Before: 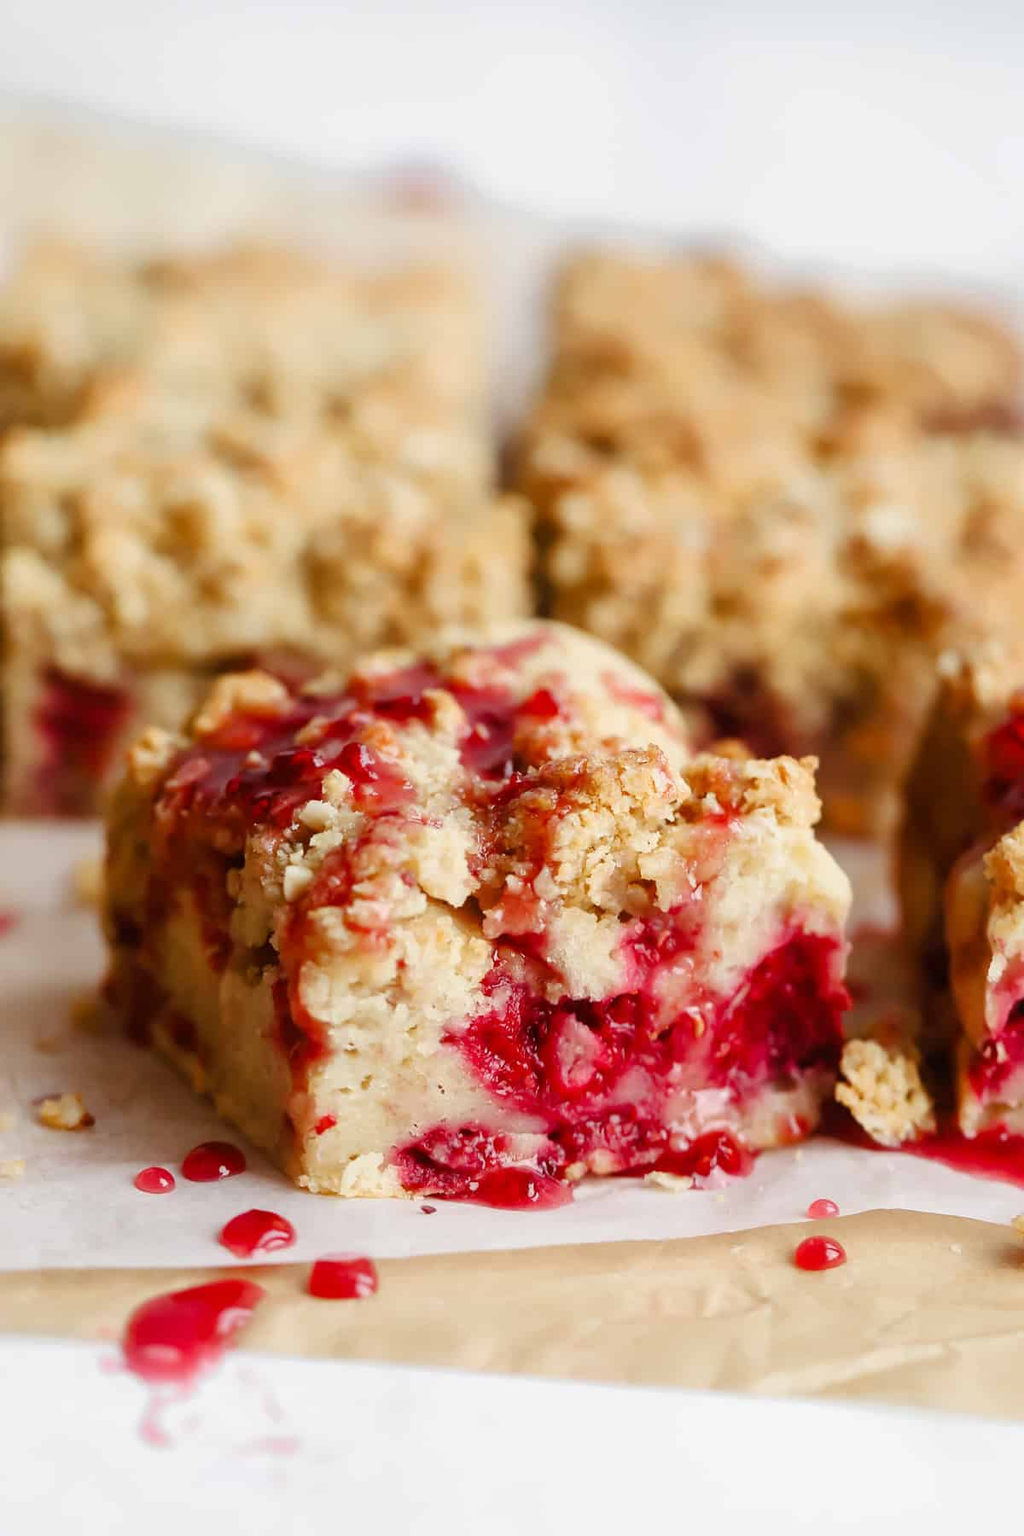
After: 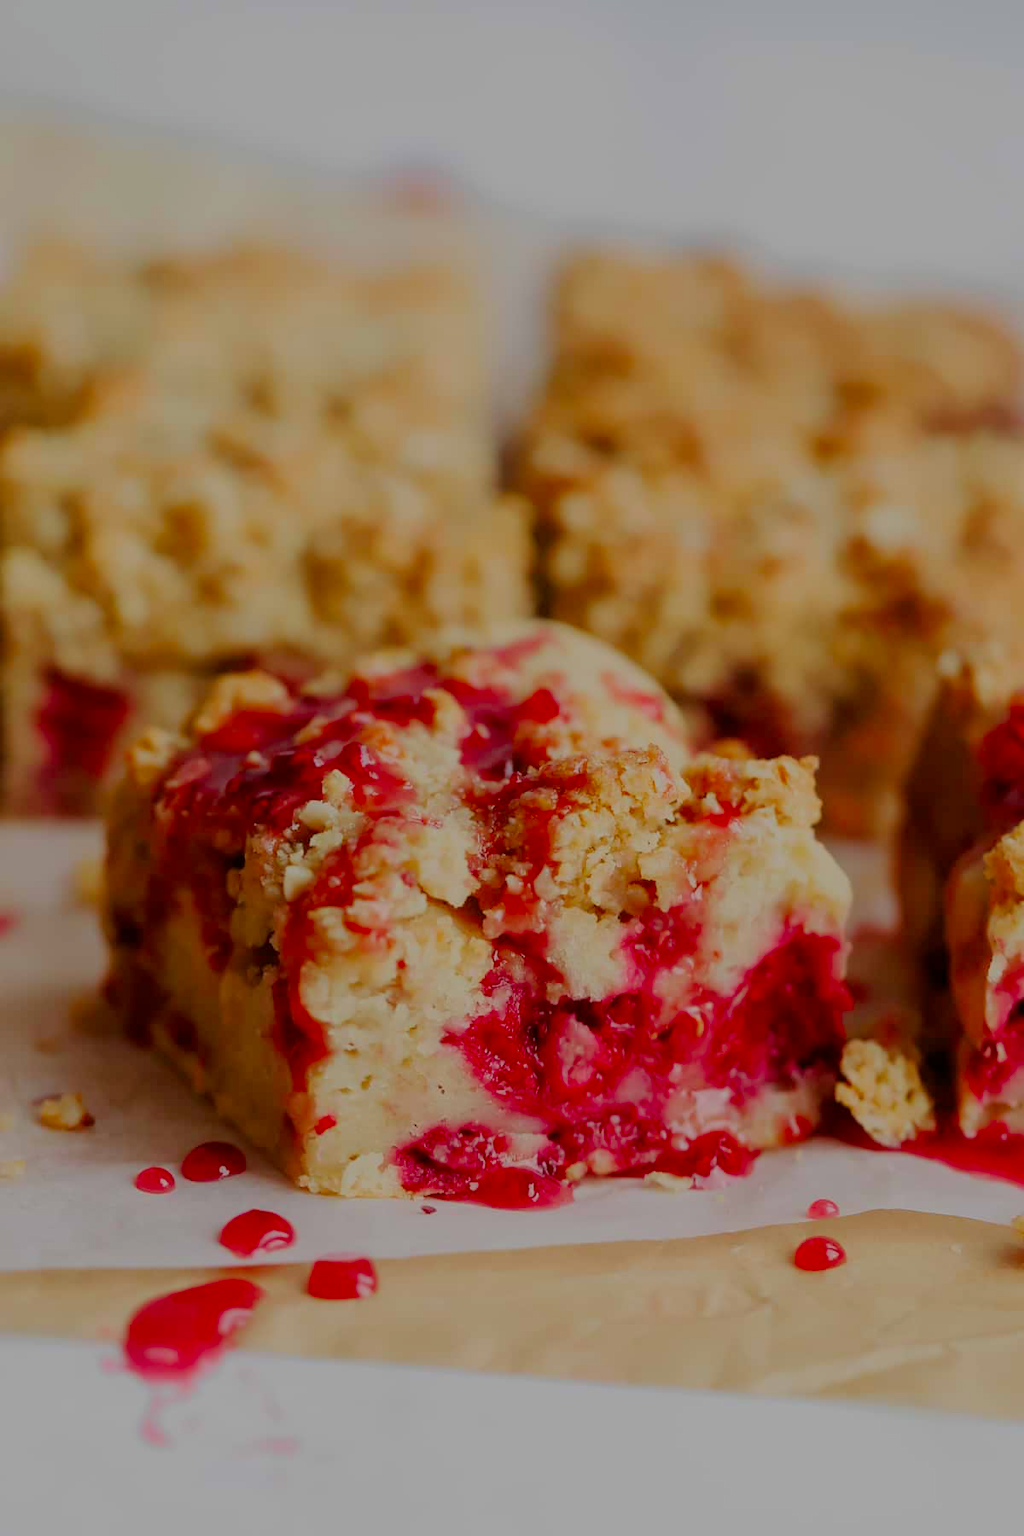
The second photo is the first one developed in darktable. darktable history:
exposure: black level correction 0, exposure -0.846 EV, compensate highlight preservation false
filmic rgb: middle gray luminance 4.53%, black relative exposure -13.14 EV, white relative exposure 5.03 EV, target black luminance 0%, hardness 5.18, latitude 59.57%, contrast 0.772, highlights saturation mix 5.42%, shadows ↔ highlights balance 25.7%, color science v6 (2022)
color correction: highlights b* -0.053, saturation 1.36
